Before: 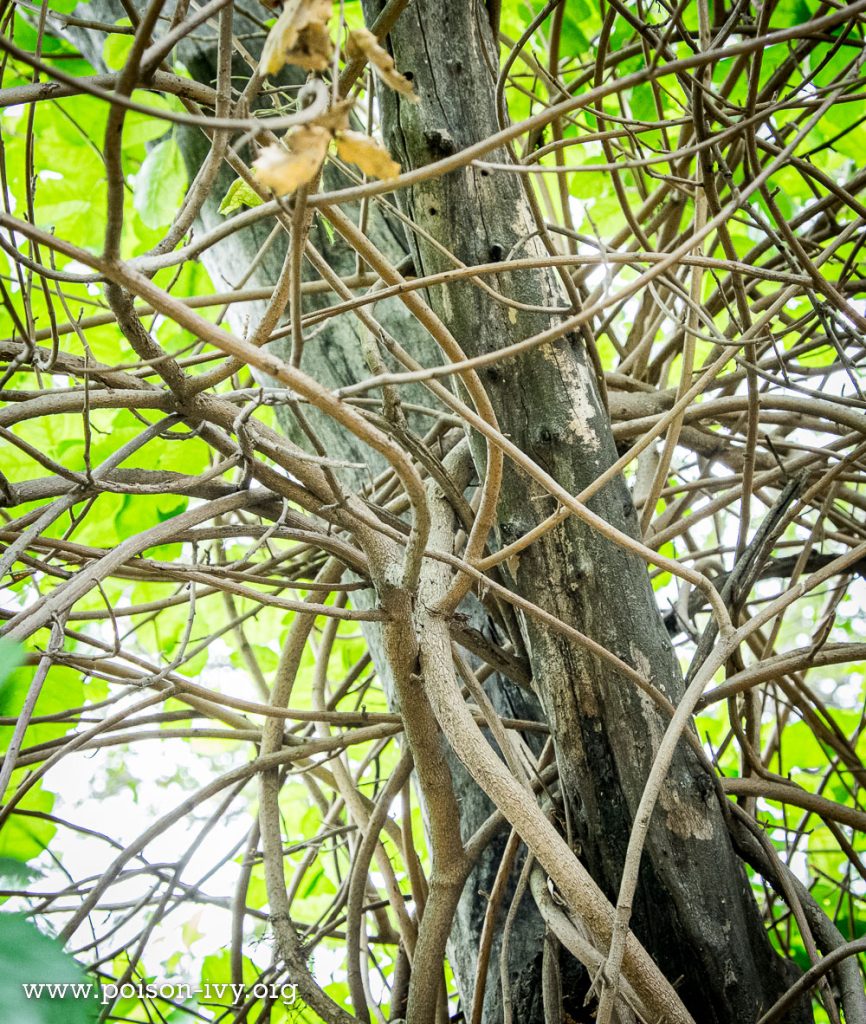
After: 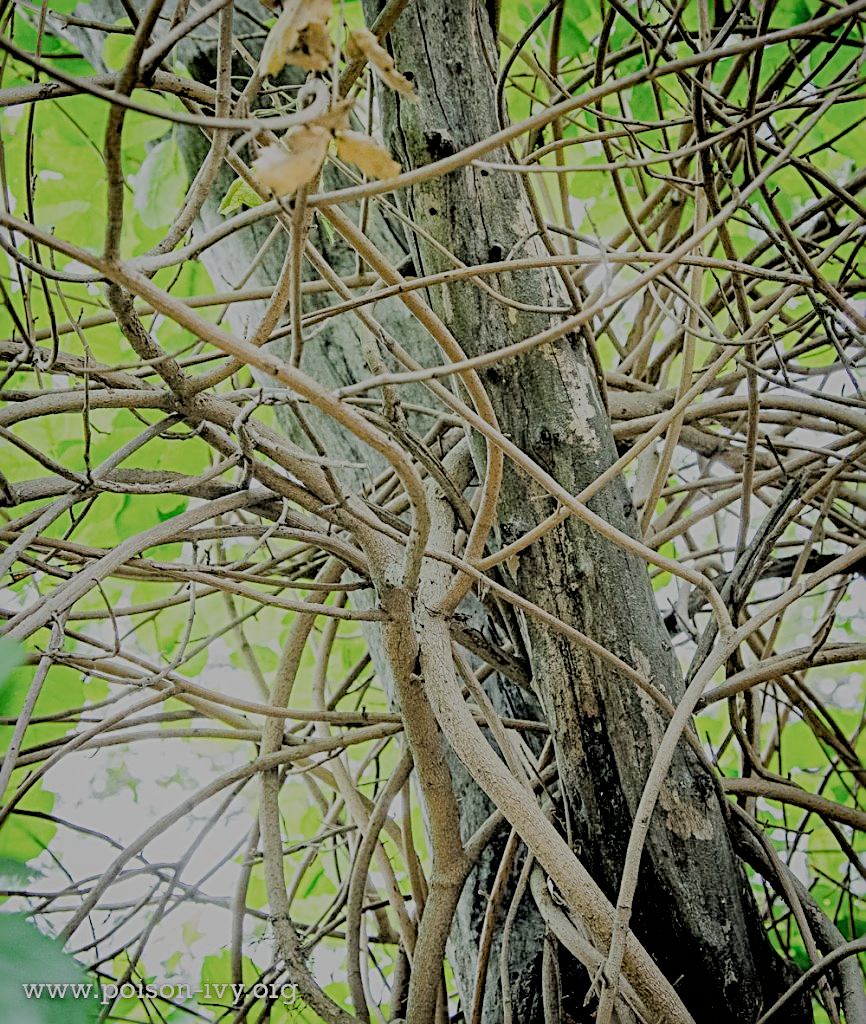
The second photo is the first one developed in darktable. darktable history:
sharpen: radius 2.817, amount 0.715
filmic rgb: black relative exposure -4.42 EV, white relative exposure 6.58 EV, hardness 1.85, contrast 0.5
